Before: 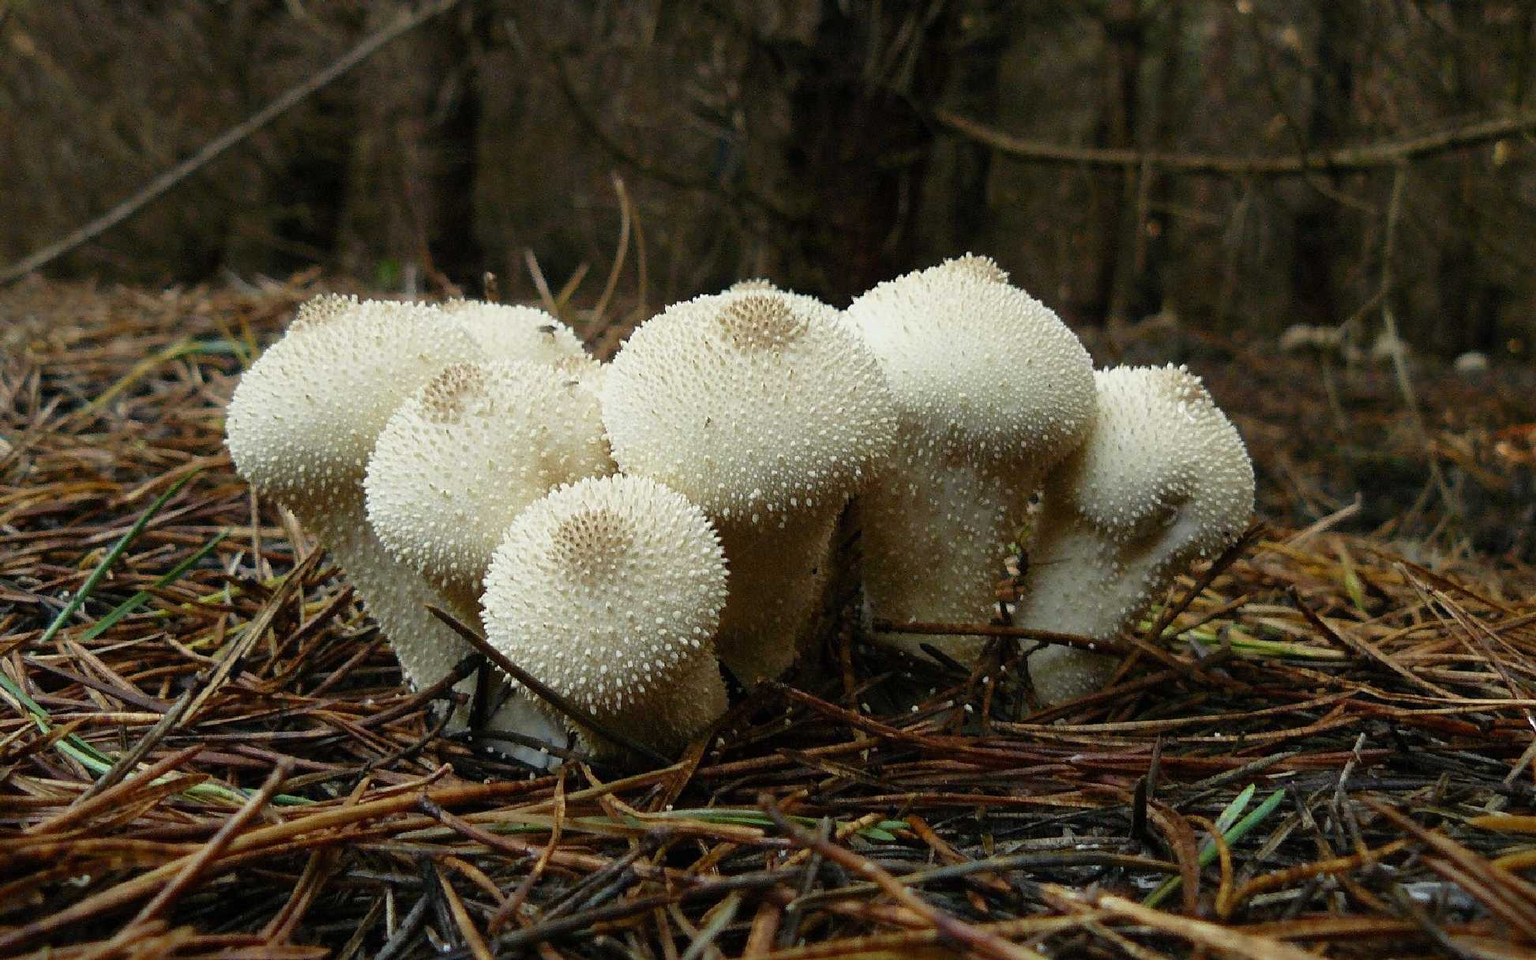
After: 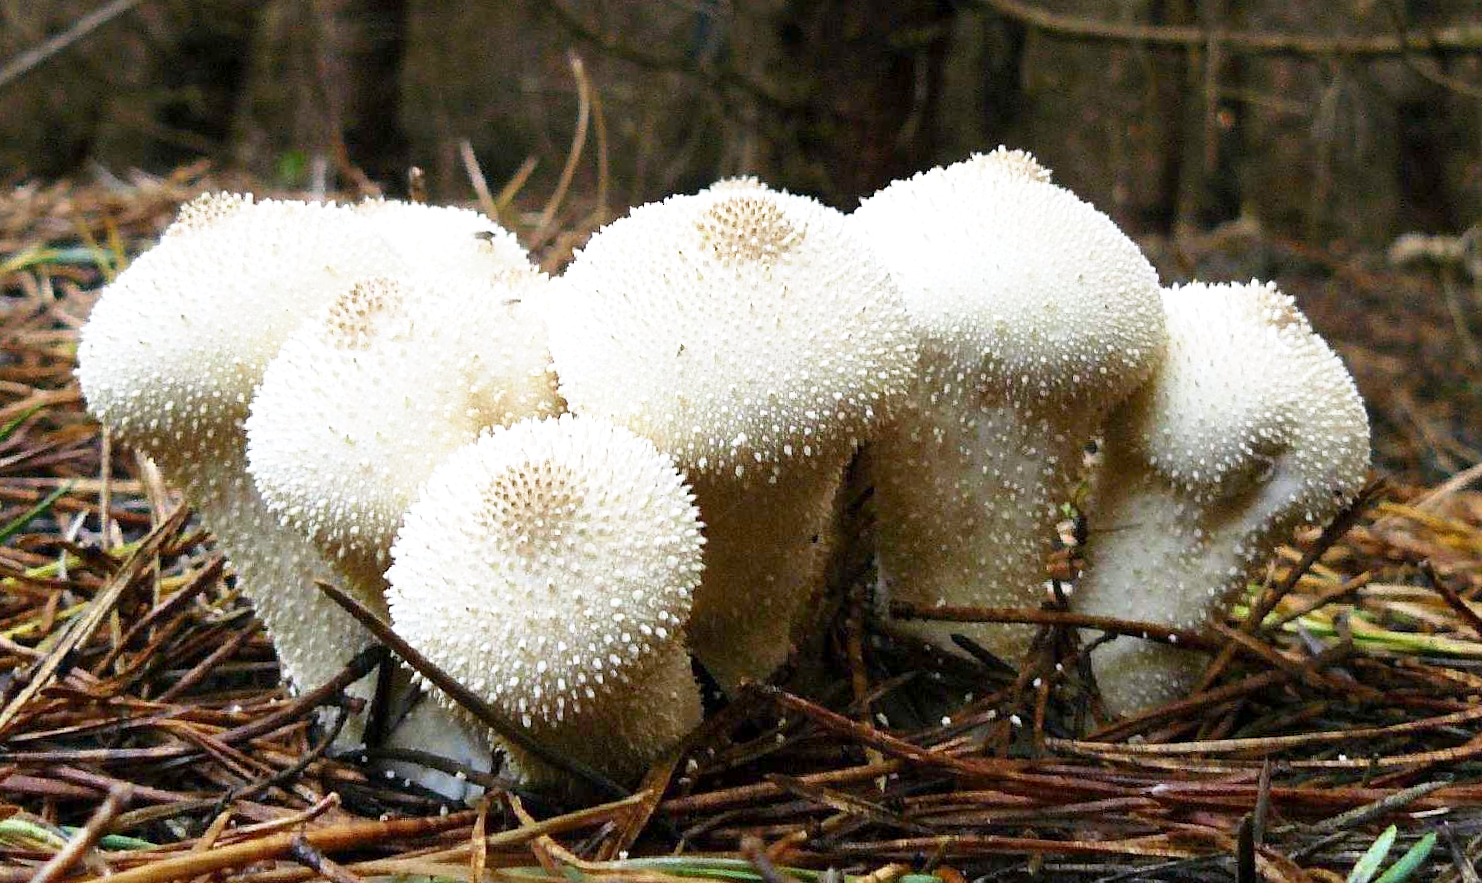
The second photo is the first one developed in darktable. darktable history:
white balance: red 1.004, blue 1.096
crop: left 7.856%, top 11.836%, right 10.12%, bottom 15.387%
rotate and perspective: rotation 0.215°, lens shift (vertical) -0.139, crop left 0.069, crop right 0.939, crop top 0.002, crop bottom 0.996
base curve: curves: ch0 [(0, 0) (0.579, 0.807) (1, 1)], preserve colors none
exposure: black level correction 0.001, exposure 0.5 EV, compensate exposure bias true, compensate highlight preservation false
